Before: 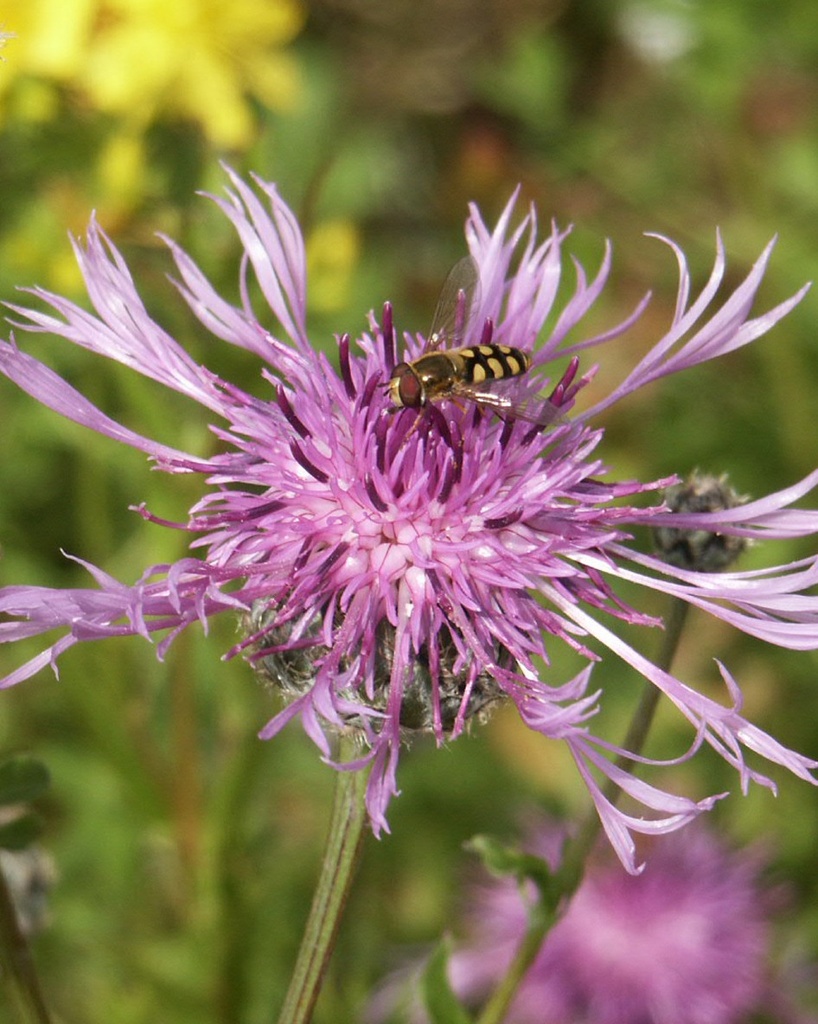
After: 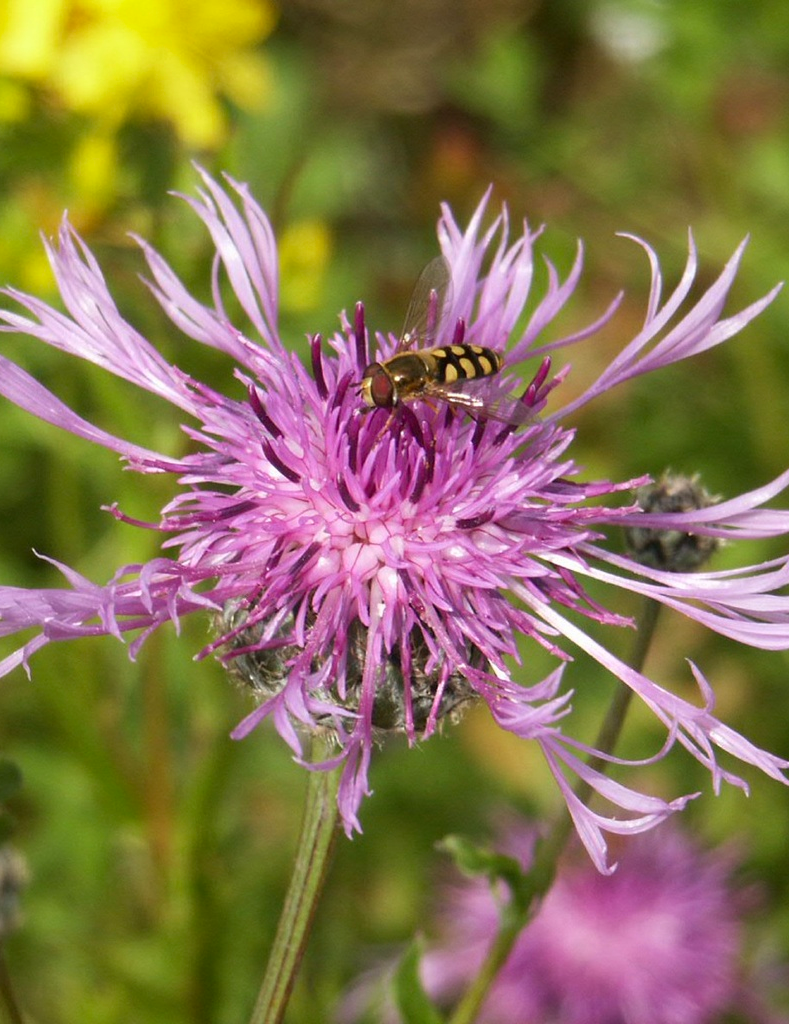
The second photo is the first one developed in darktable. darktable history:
contrast brightness saturation: contrast 0.042, saturation 0.156
crop and rotate: left 3.437%
